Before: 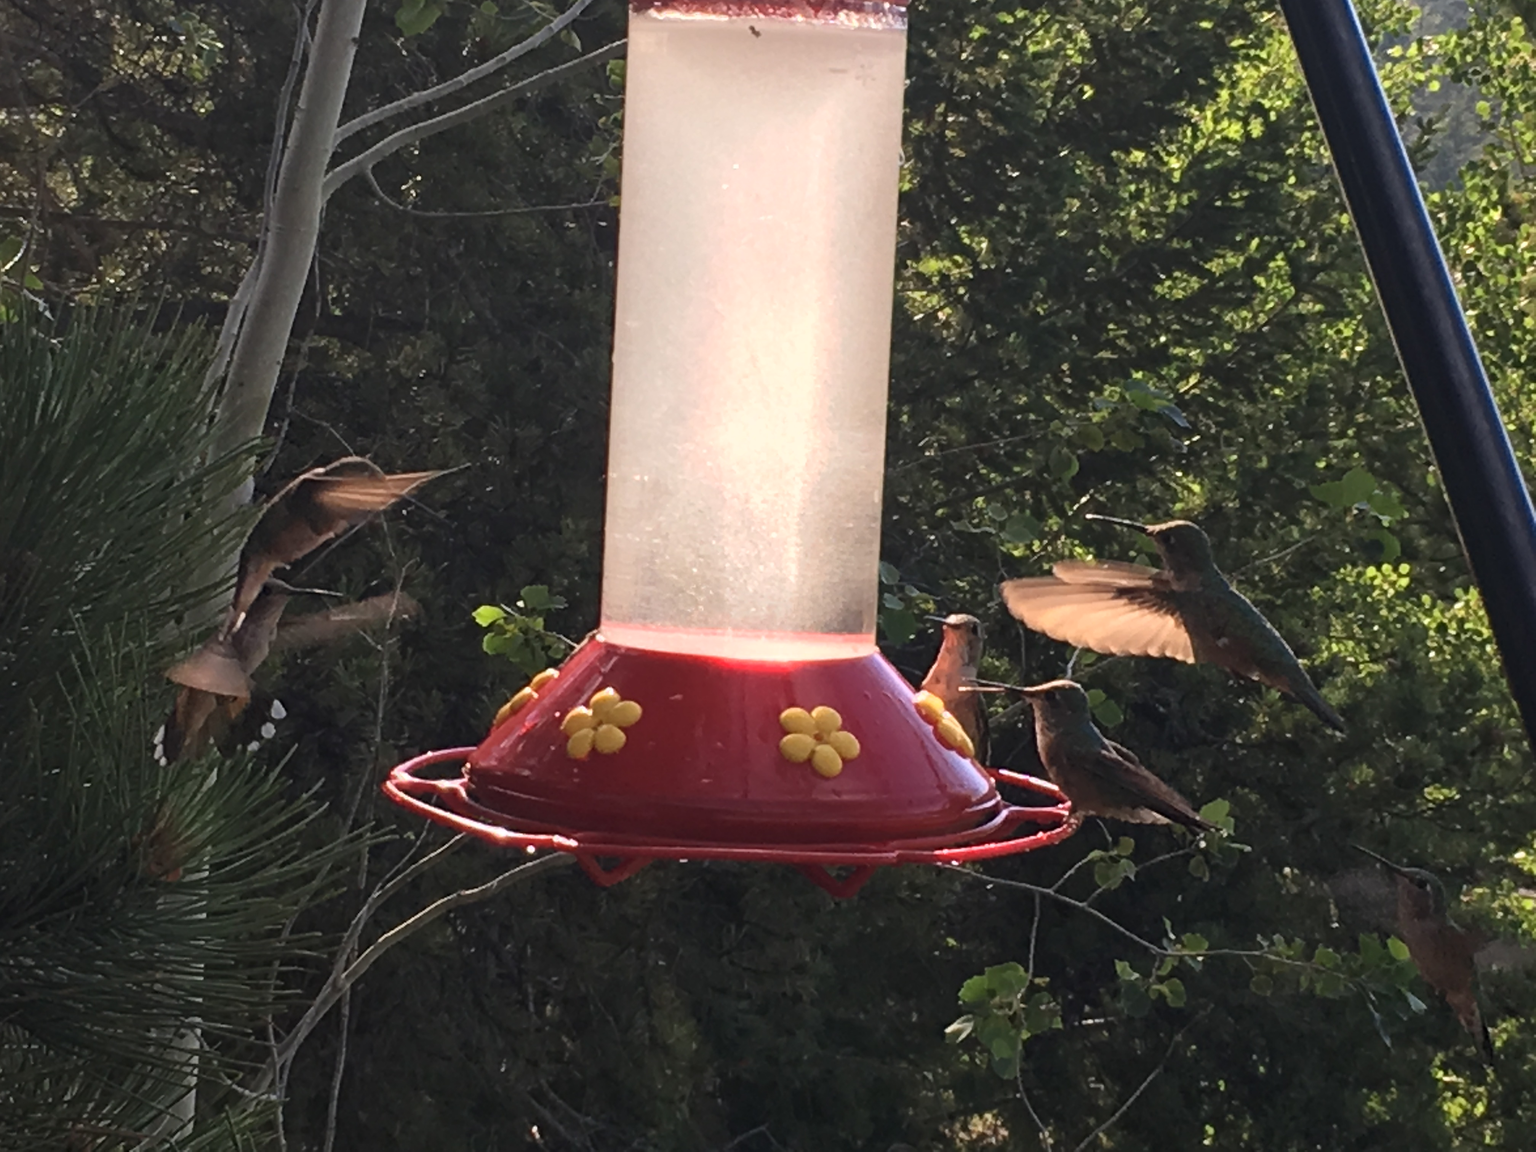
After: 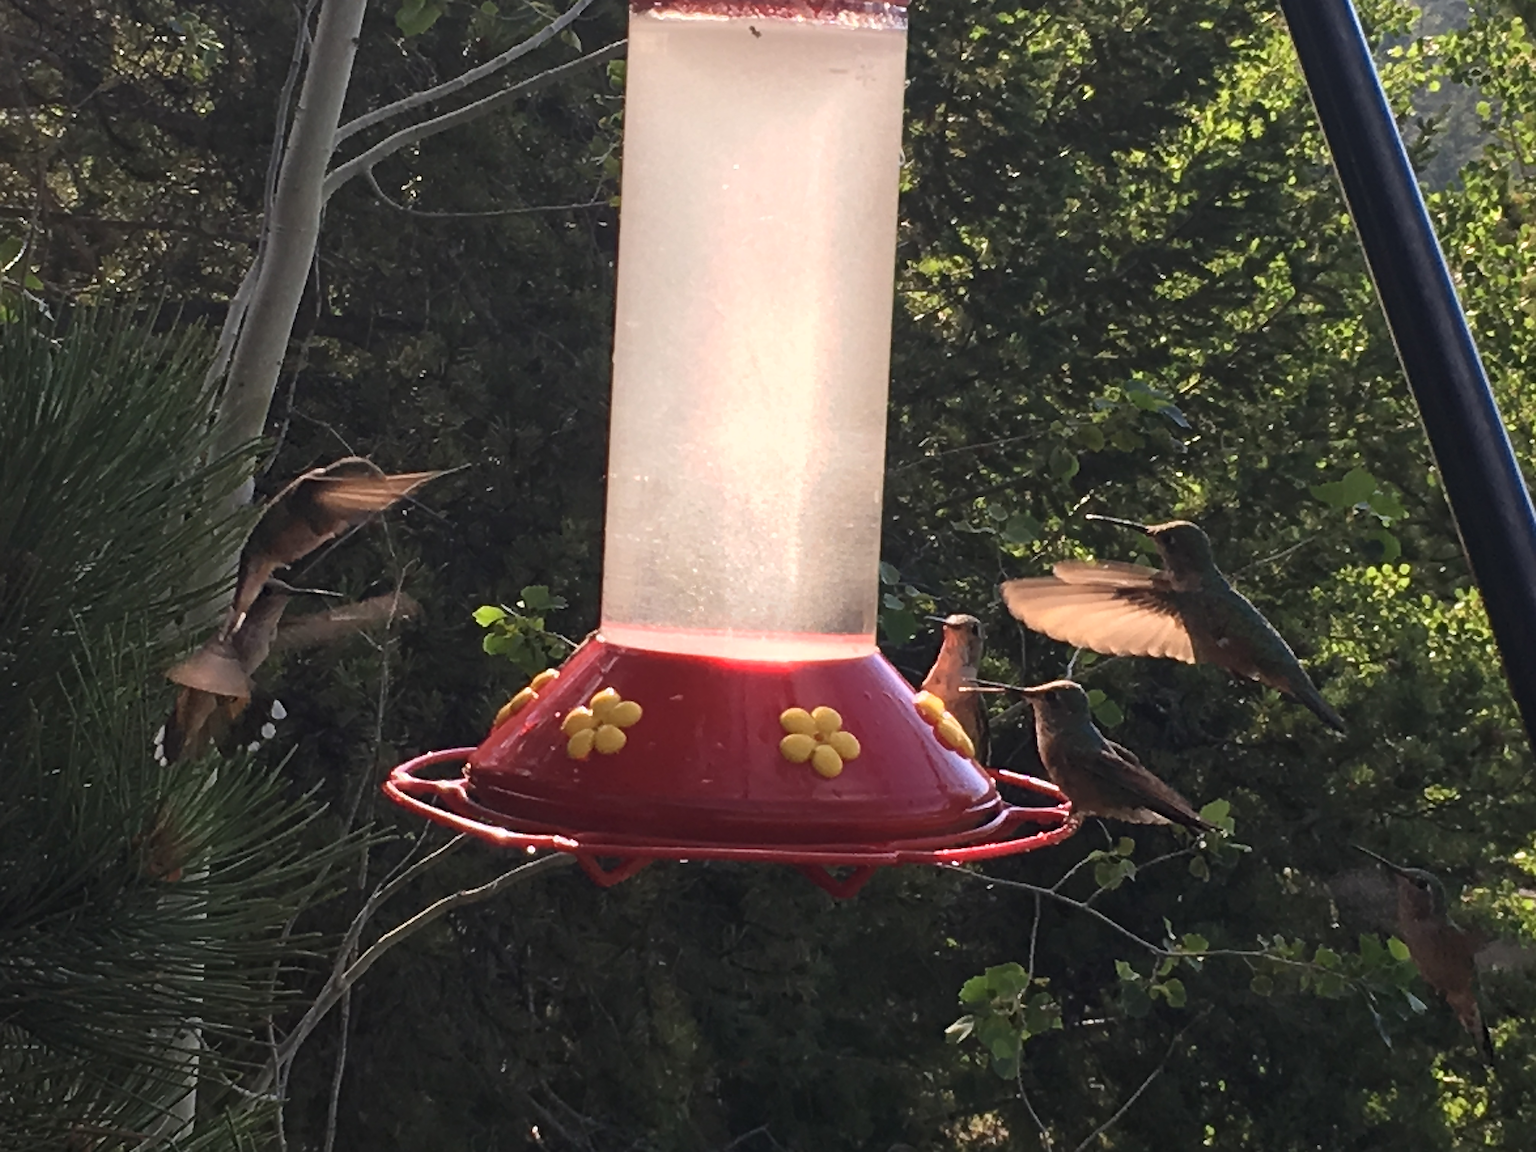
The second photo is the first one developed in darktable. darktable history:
white balance: emerald 1
sharpen: radius 1.4, amount 1.25, threshold 0.7
